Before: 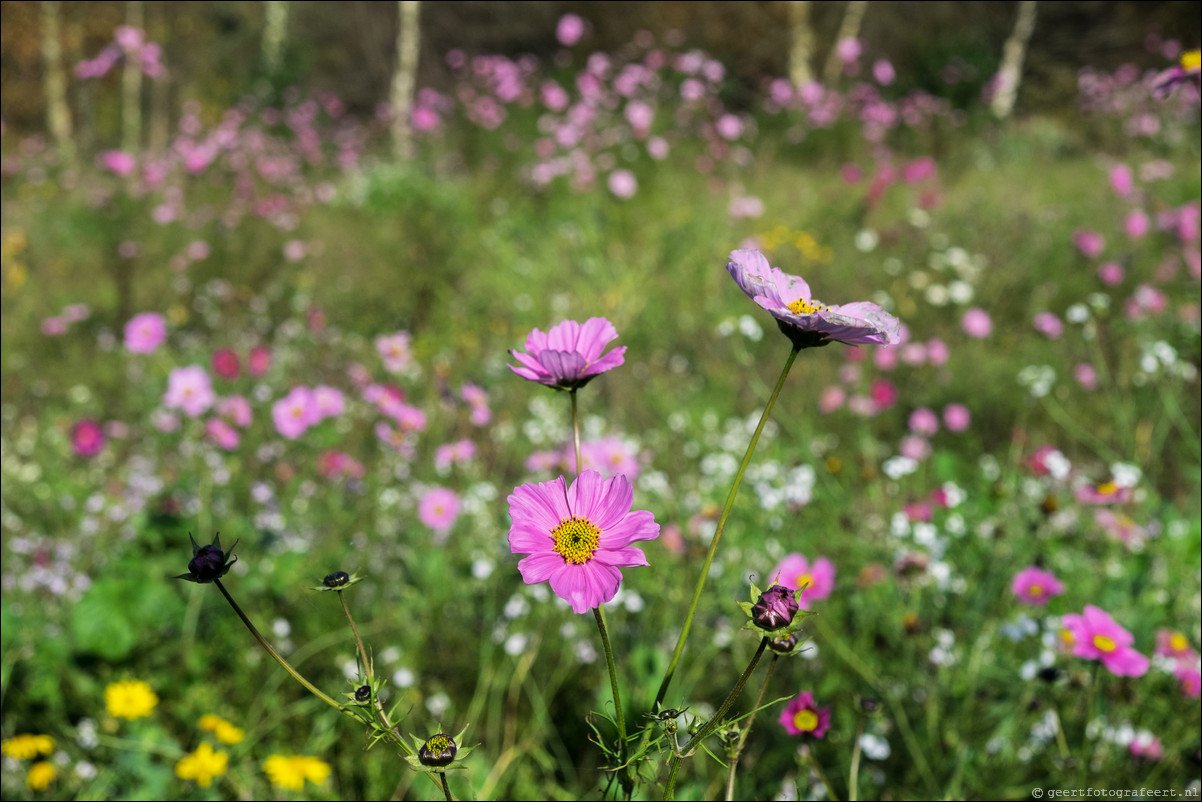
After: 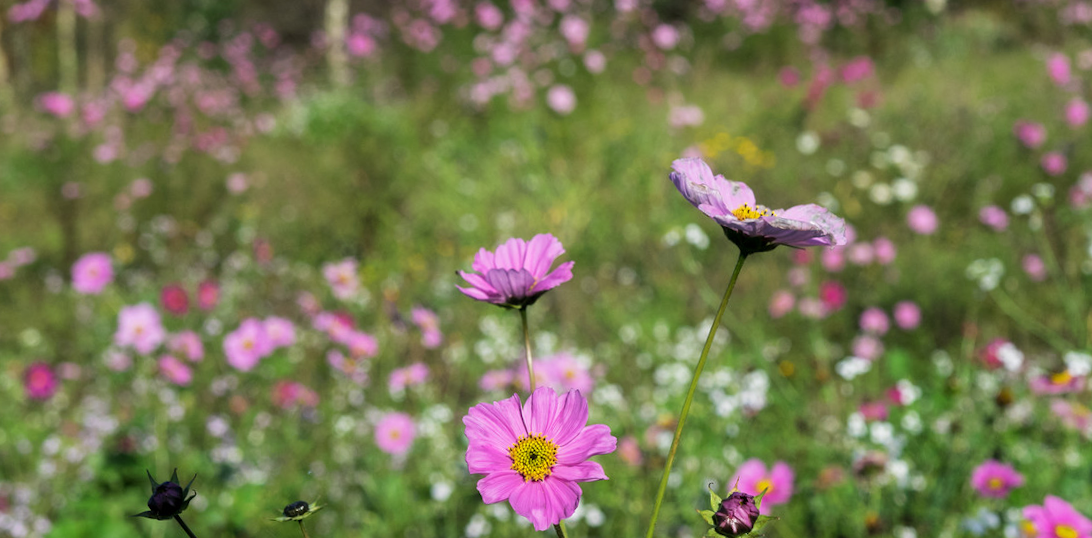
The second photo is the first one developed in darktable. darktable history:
crop: left 2.737%, top 7.287%, right 3.421%, bottom 20.179%
rotate and perspective: rotation -3°, crop left 0.031, crop right 0.968, crop top 0.07, crop bottom 0.93
